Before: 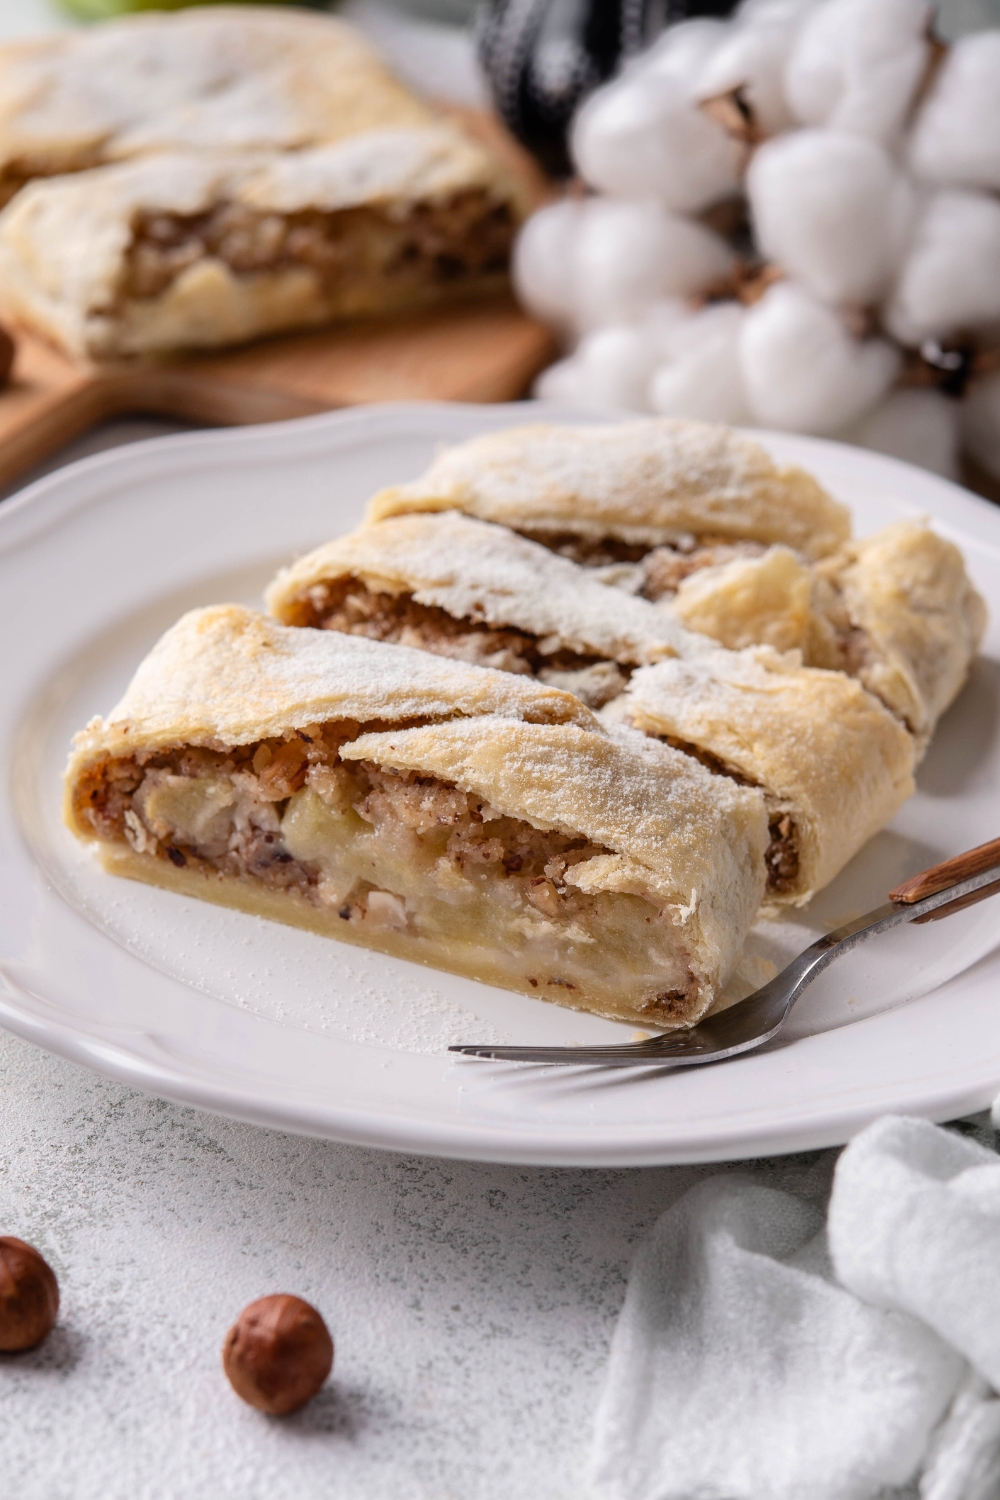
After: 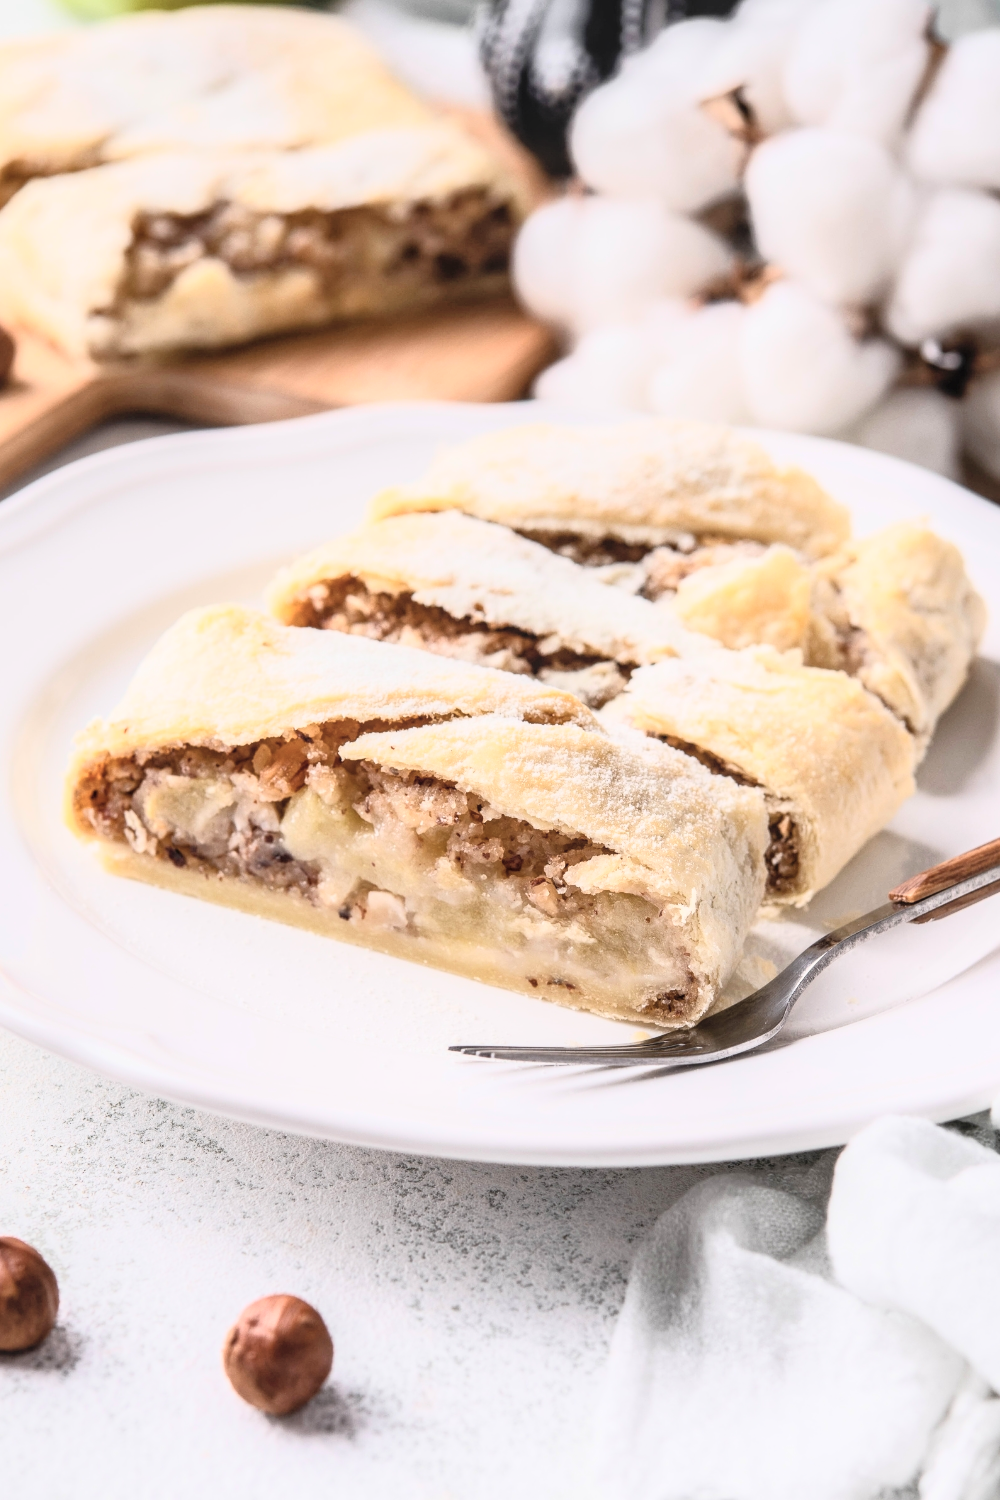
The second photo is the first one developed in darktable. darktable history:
color balance rgb: on, module defaults
tone curve: curves: ch0 [(0, 0.052) (0.207, 0.35) (0.392, 0.592) (0.54, 0.803) (0.725, 0.922) (0.99, 0.974)], color space Lab, independent channels, preserve colors none
local contrast: on, module defaults
